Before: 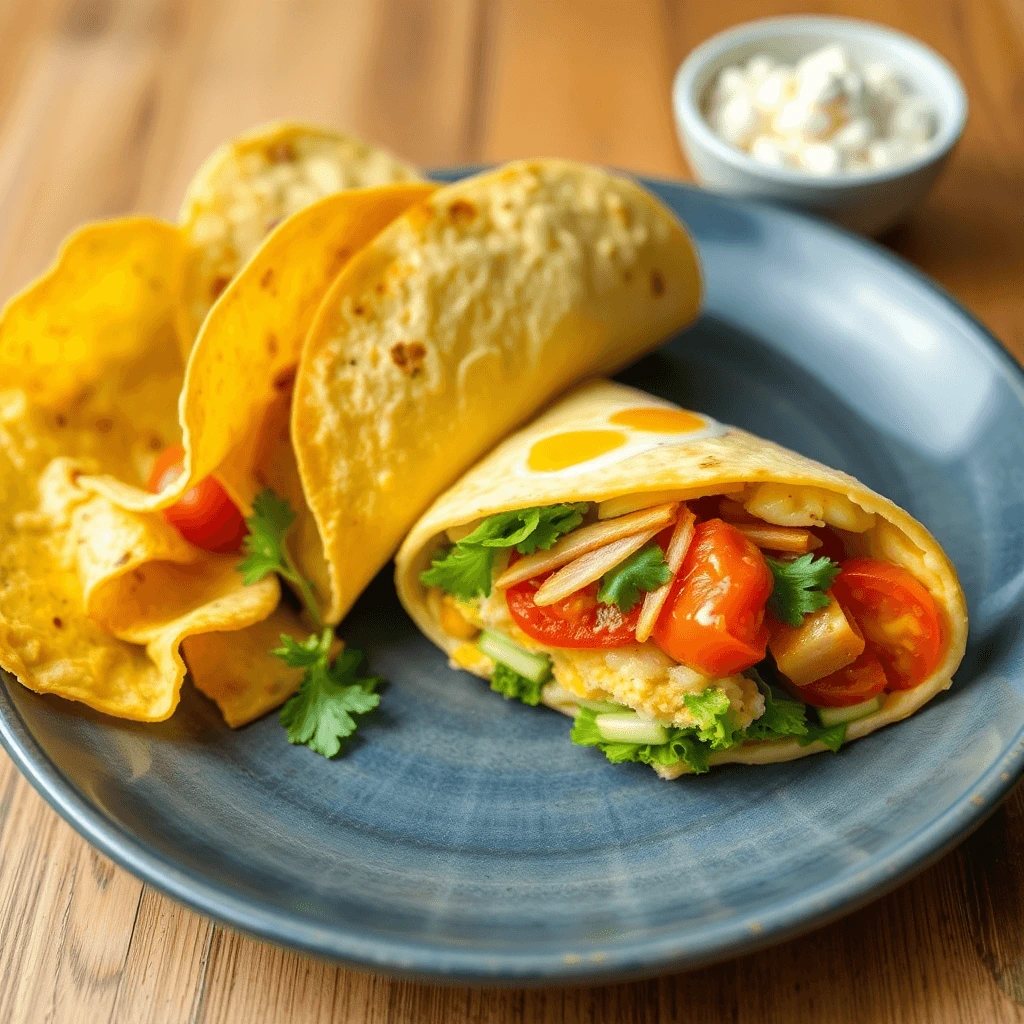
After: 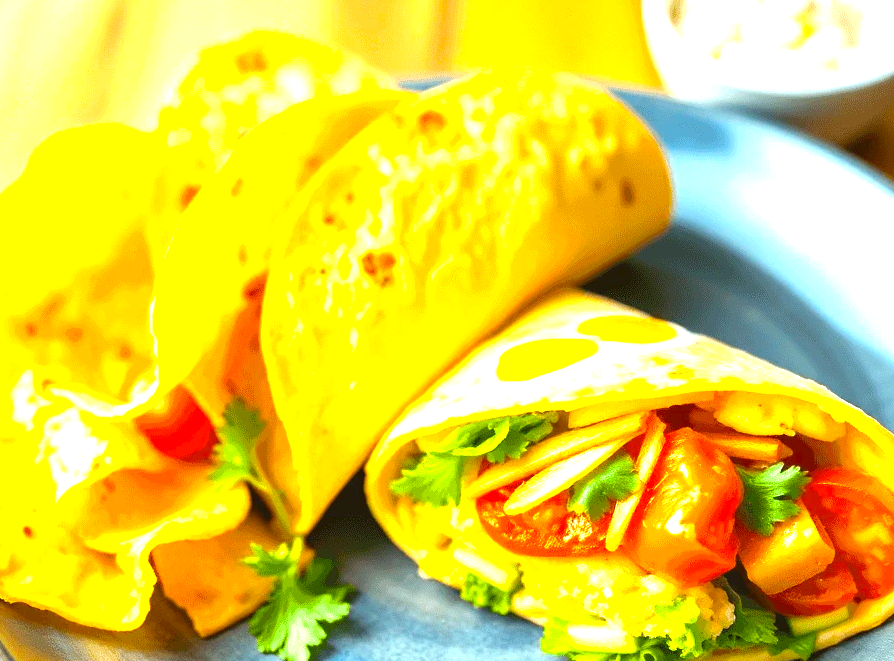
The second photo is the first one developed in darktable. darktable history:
exposure: black level correction 0, exposure 1.75 EV, compensate exposure bias true, compensate highlight preservation false
color balance rgb: perceptual saturation grading › global saturation 30%, global vibrance 20%
crop: left 3.015%, top 8.969%, right 9.647%, bottom 26.457%
